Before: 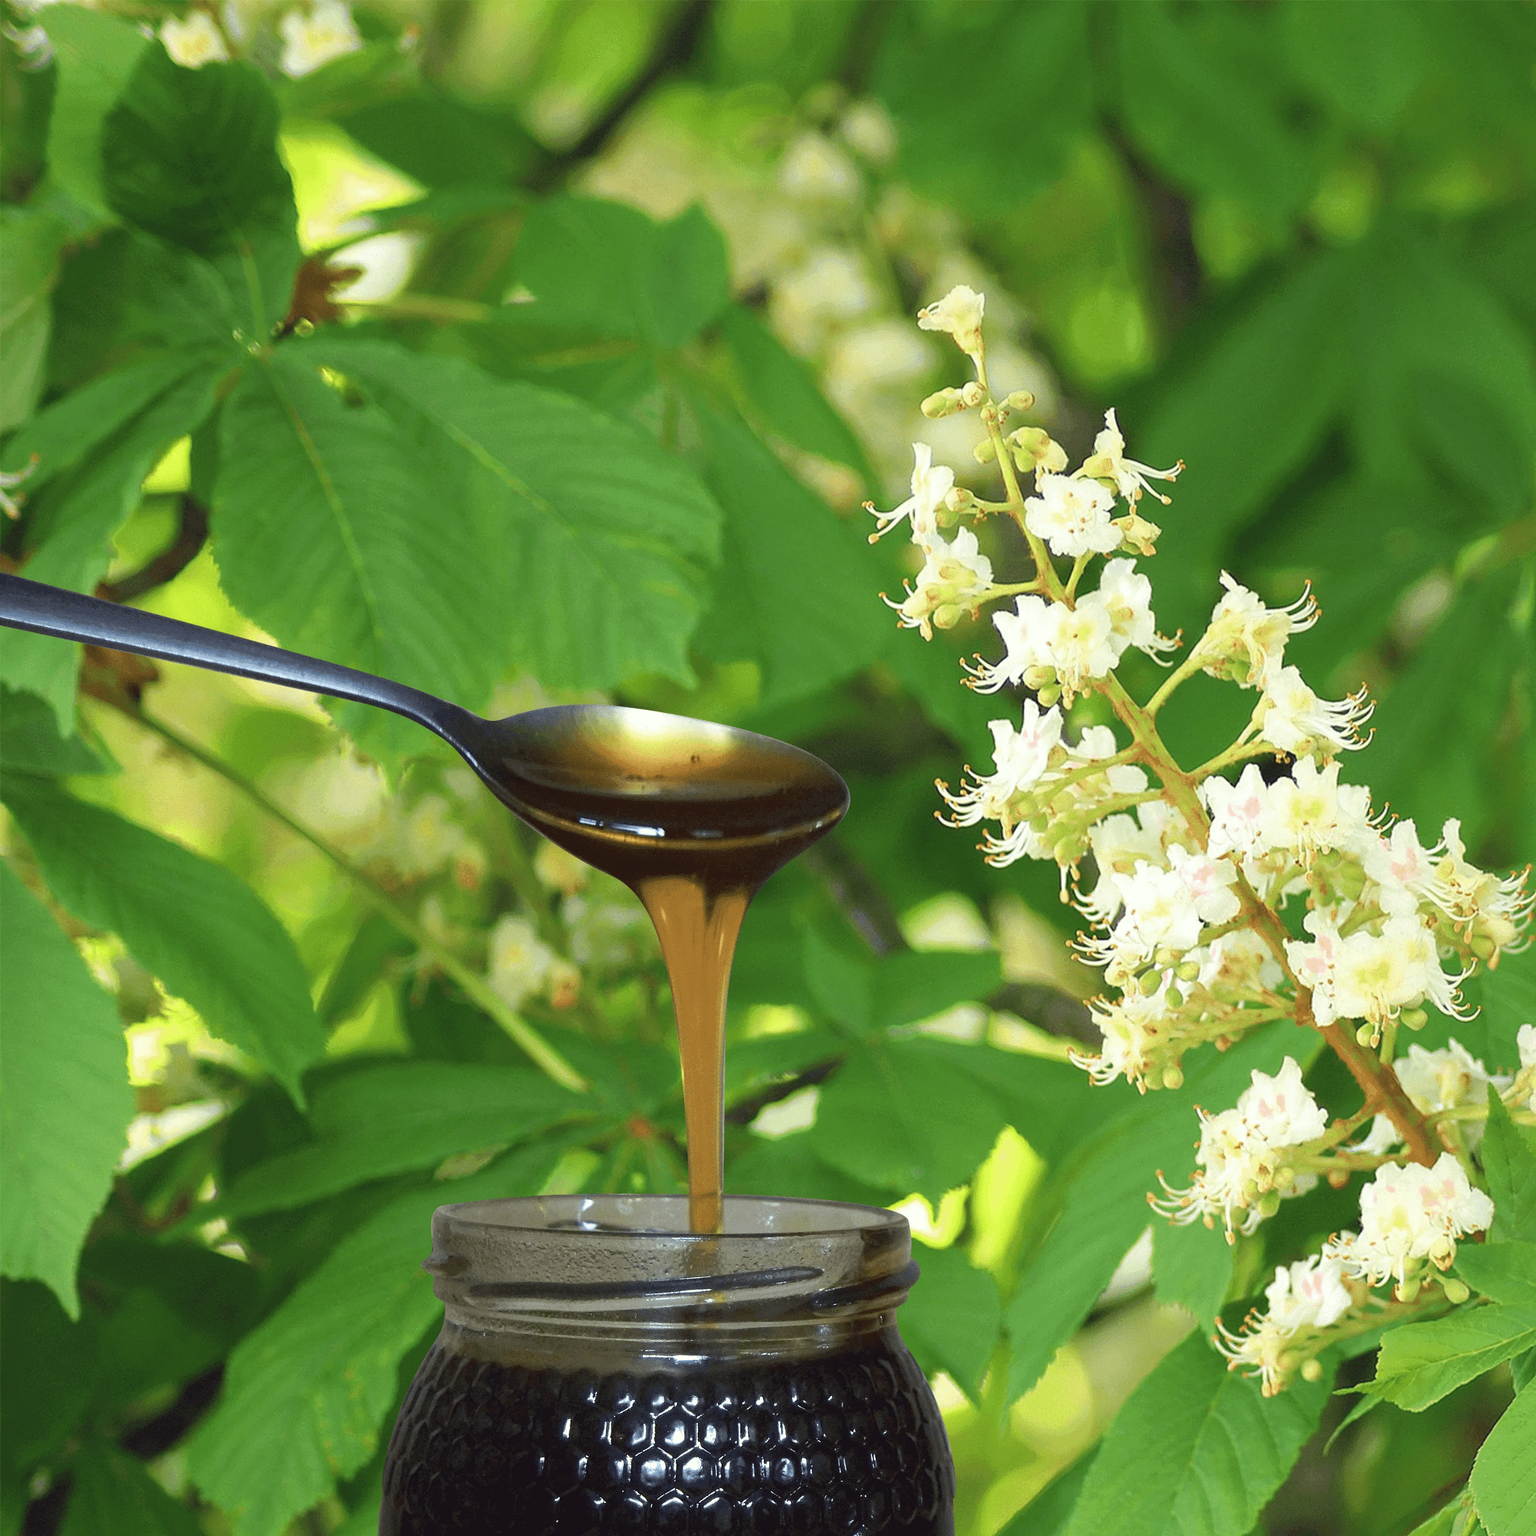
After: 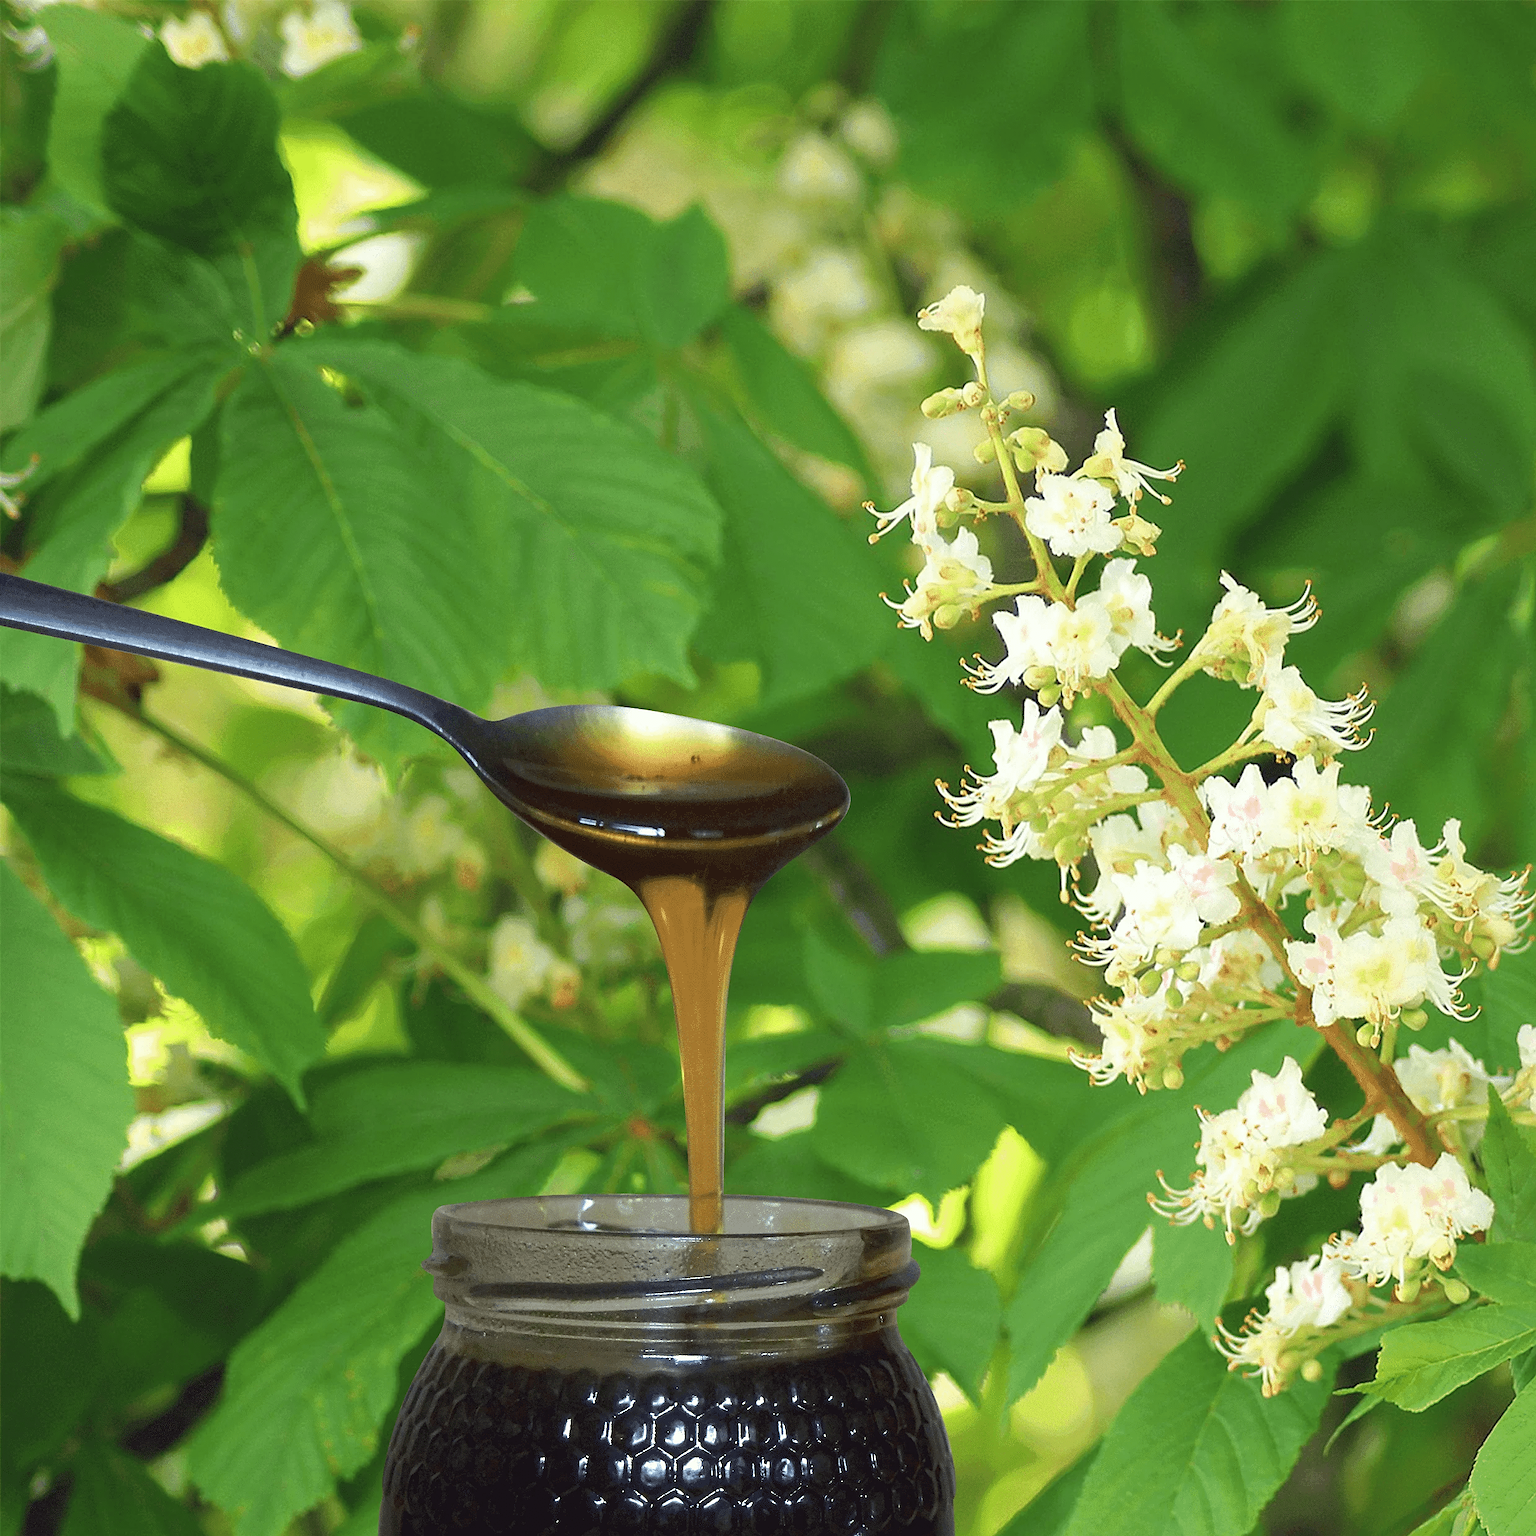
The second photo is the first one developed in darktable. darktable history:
sharpen: radius 1.839, amount 0.398, threshold 1.646
